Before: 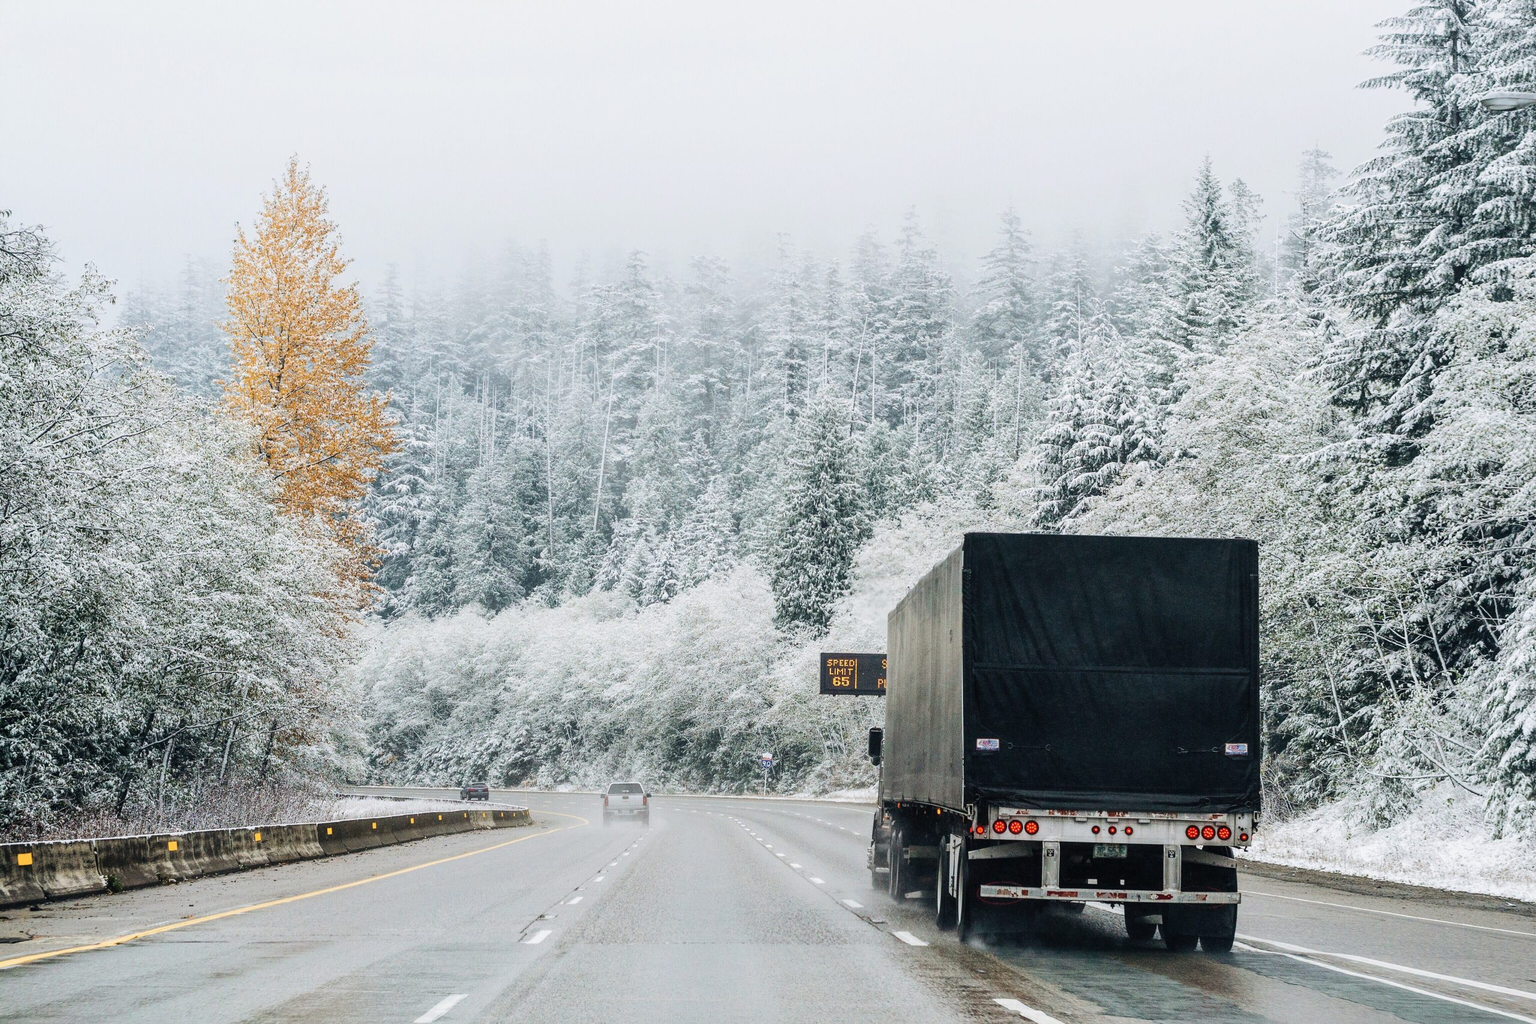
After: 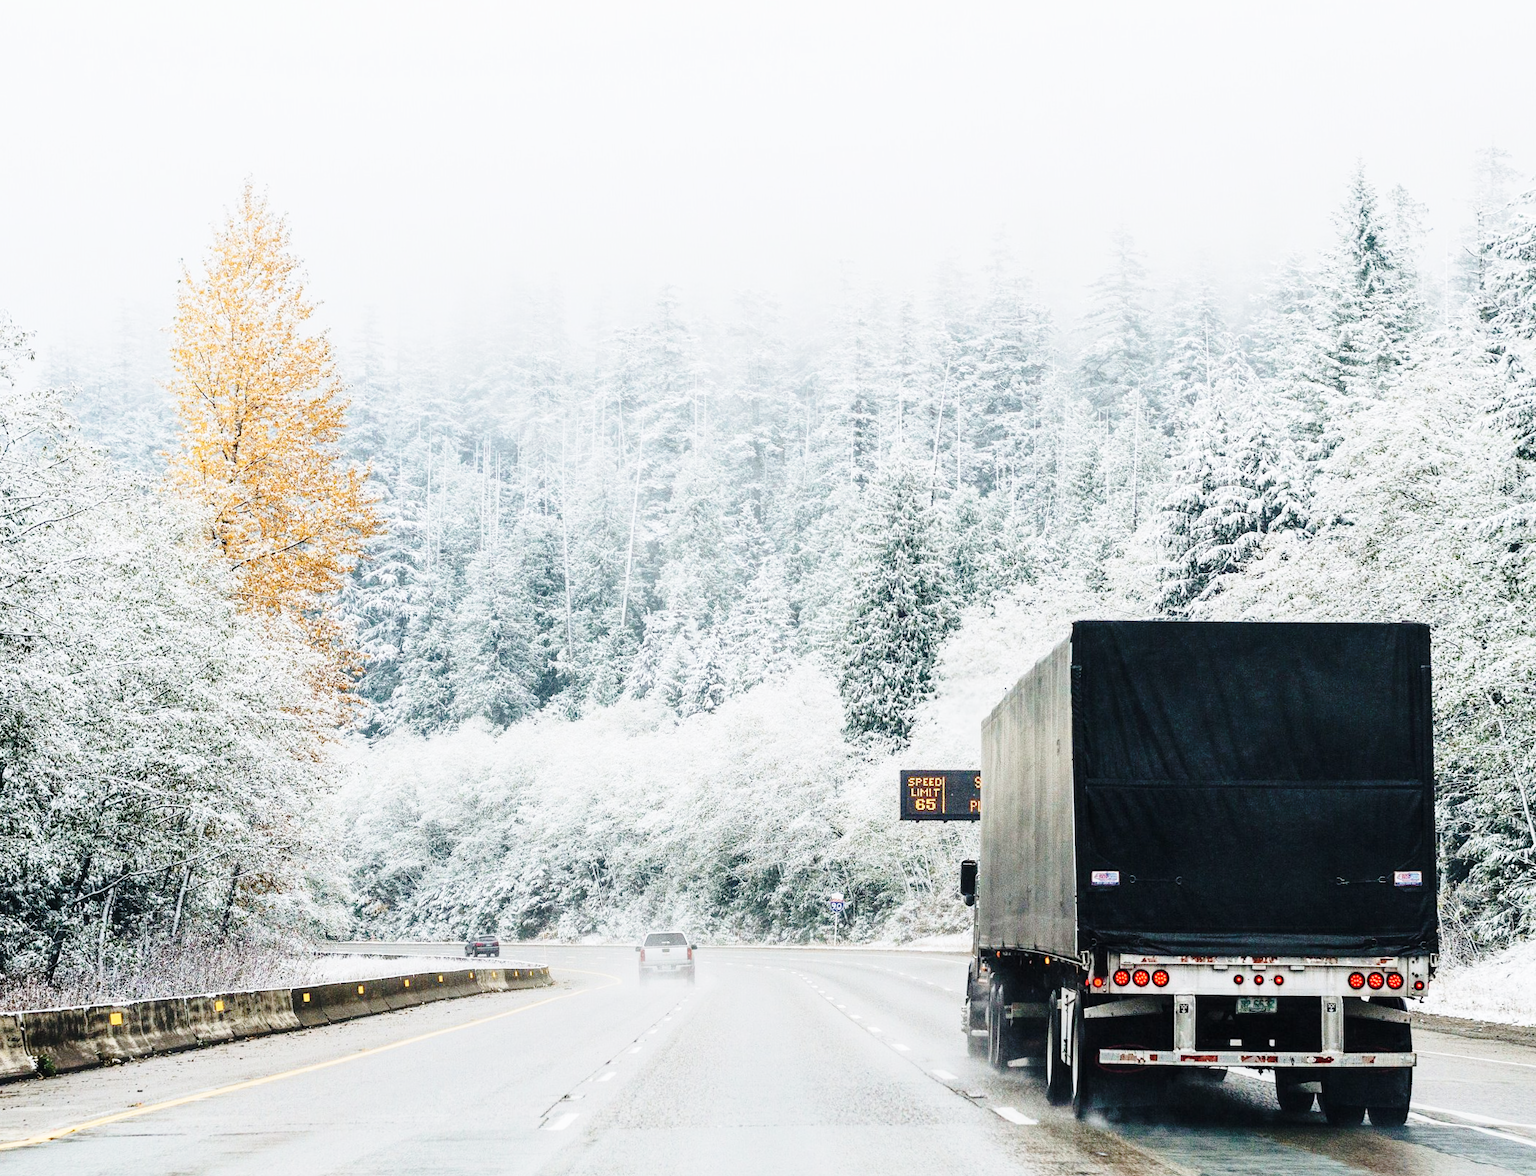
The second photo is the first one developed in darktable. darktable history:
base curve: curves: ch0 [(0, 0) (0.028, 0.03) (0.121, 0.232) (0.46, 0.748) (0.859, 0.968) (1, 1)], preserve colors none
crop and rotate: angle 1°, left 4.281%, top 0.642%, right 11.383%, bottom 2.486%
